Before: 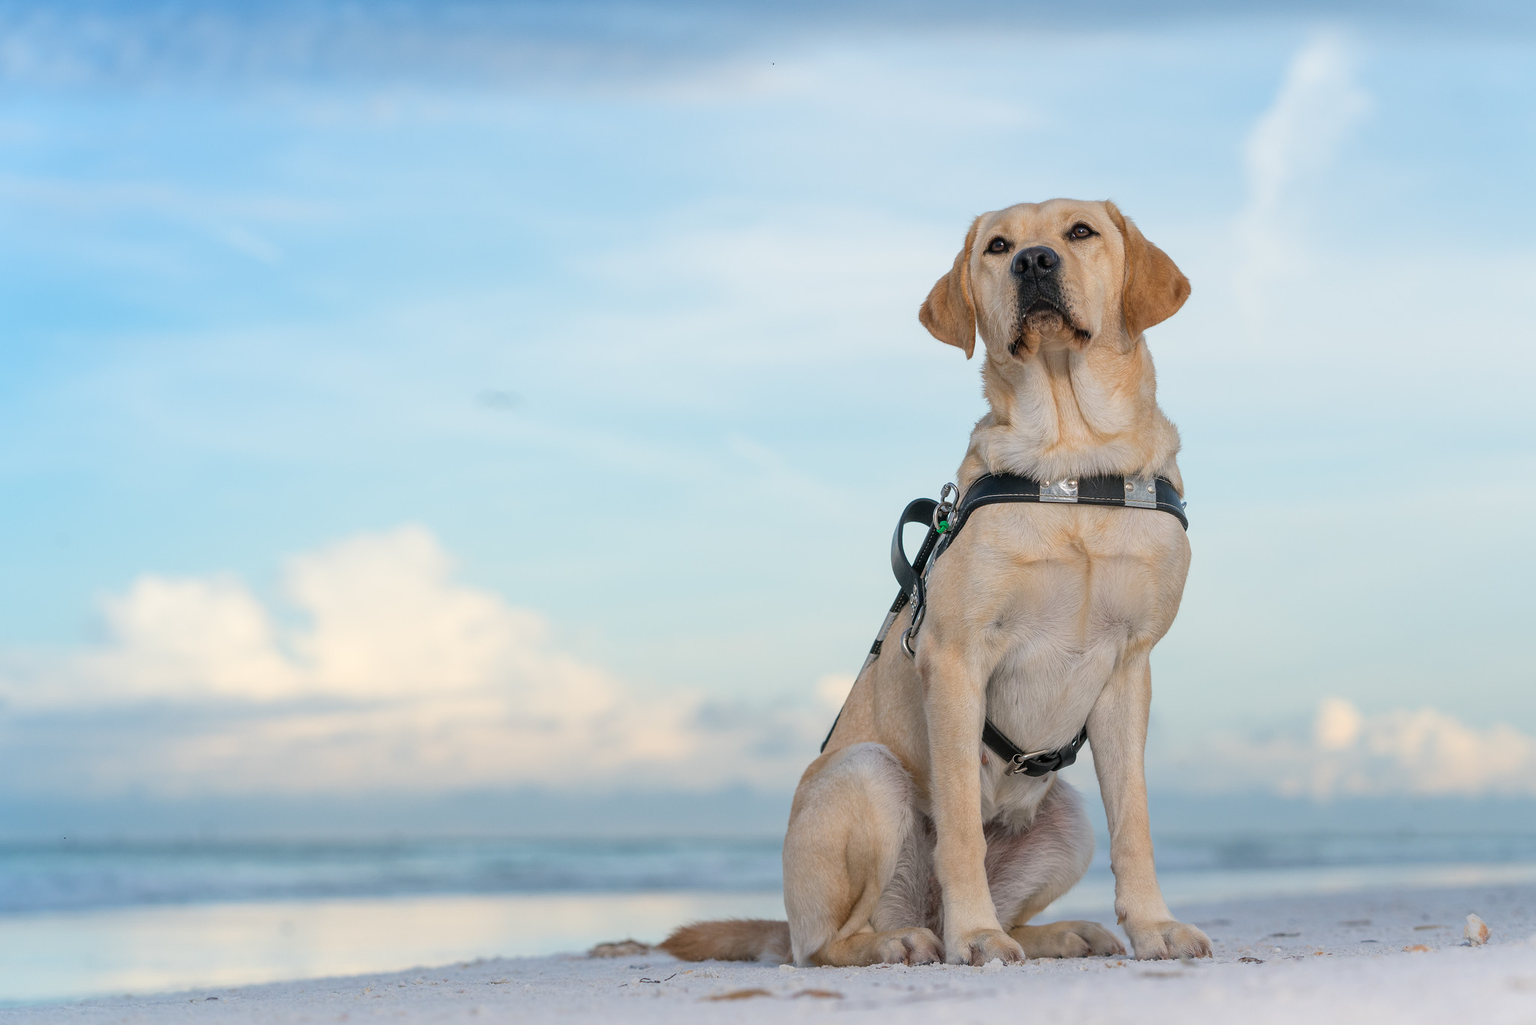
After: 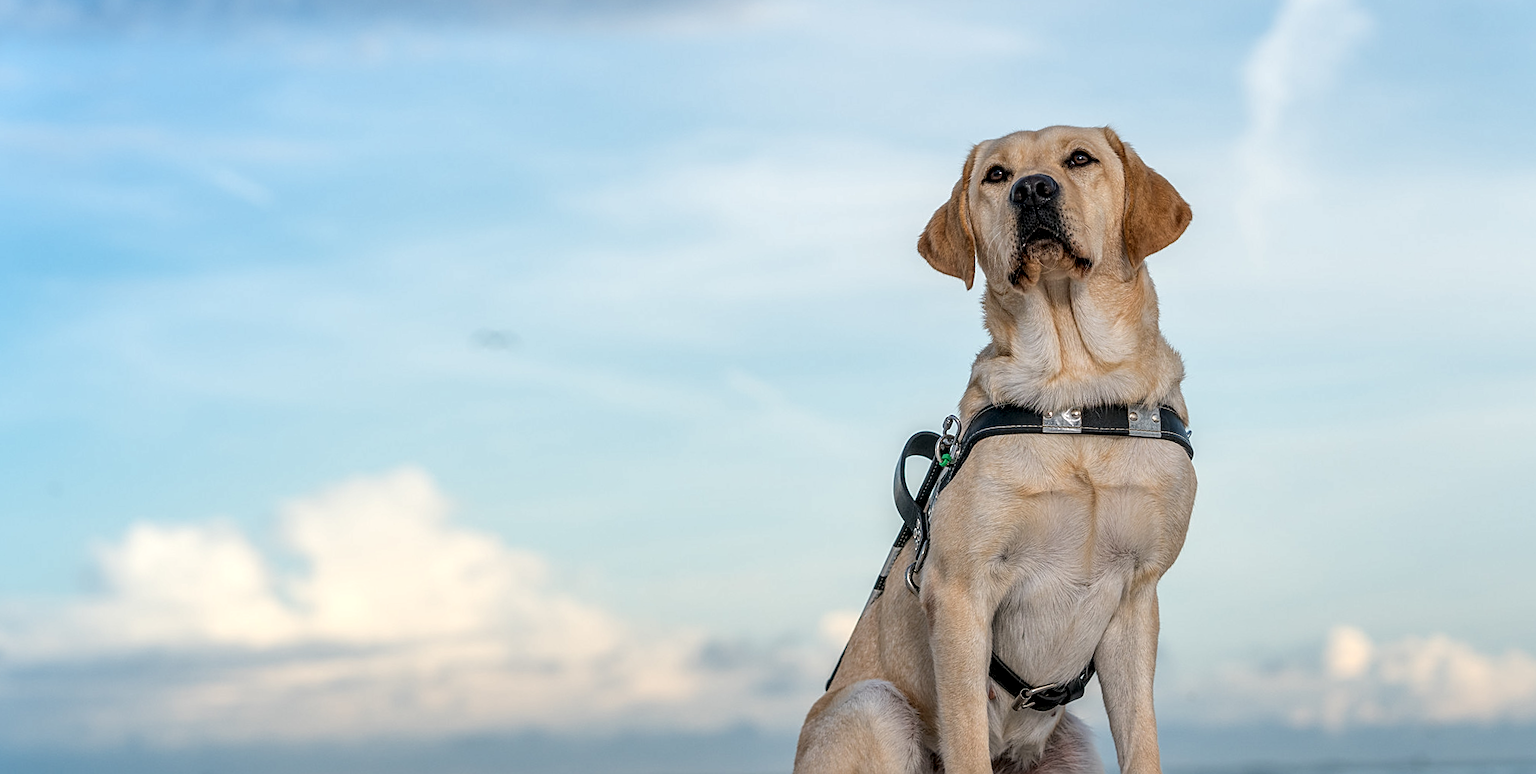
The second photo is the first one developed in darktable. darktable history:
crop: top 5.667%, bottom 17.637%
local contrast: detail 150%
sharpen: on, module defaults
rotate and perspective: rotation -1°, crop left 0.011, crop right 0.989, crop top 0.025, crop bottom 0.975
